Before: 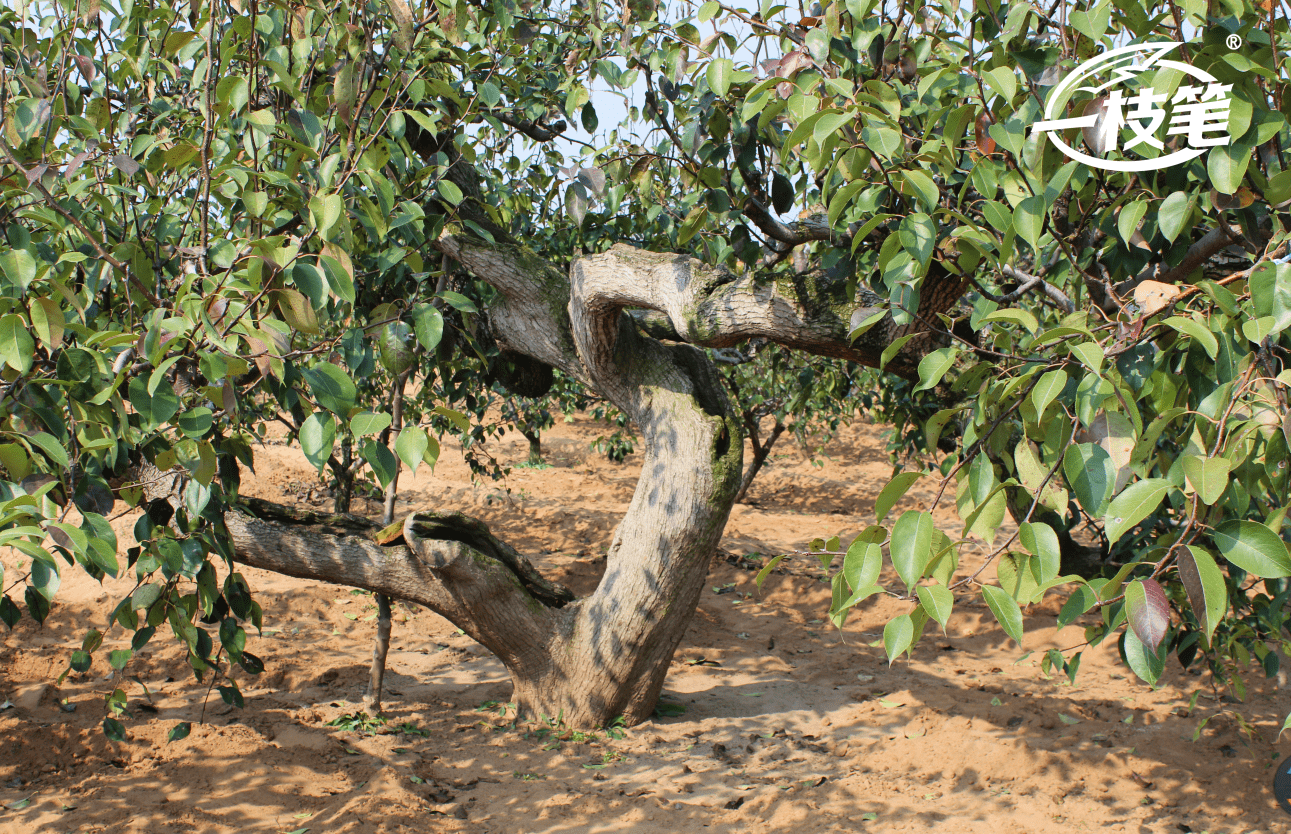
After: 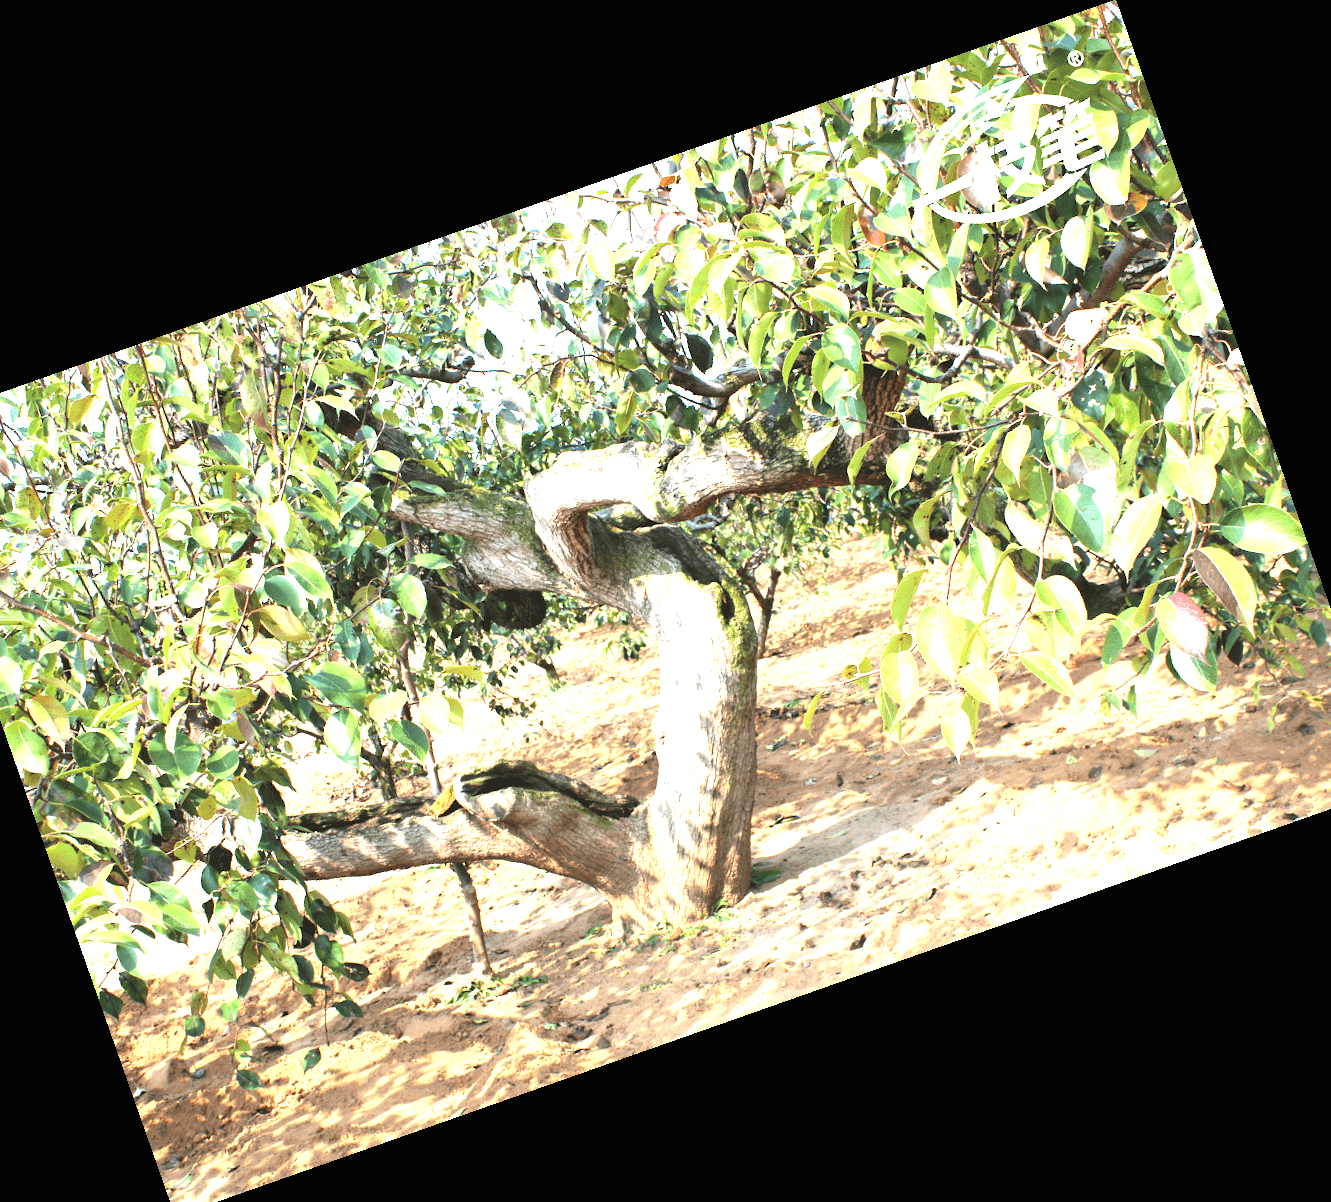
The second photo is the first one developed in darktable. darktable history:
exposure: black level correction 0, exposure 1.975 EV, compensate exposure bias true, compensate highlight preservation false
crop and rotate: angle 19.43°, left 6.812%, right 4.125%, bottom 1.087%
